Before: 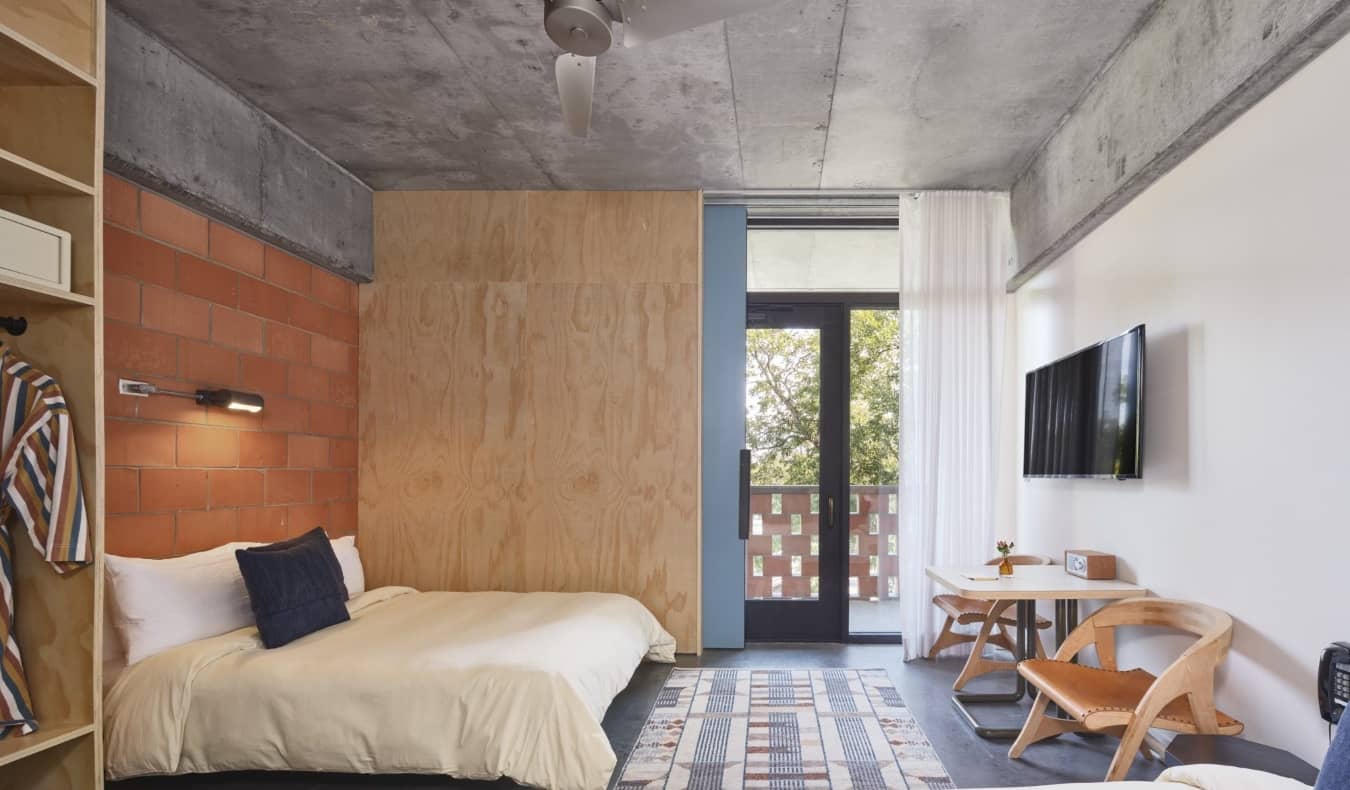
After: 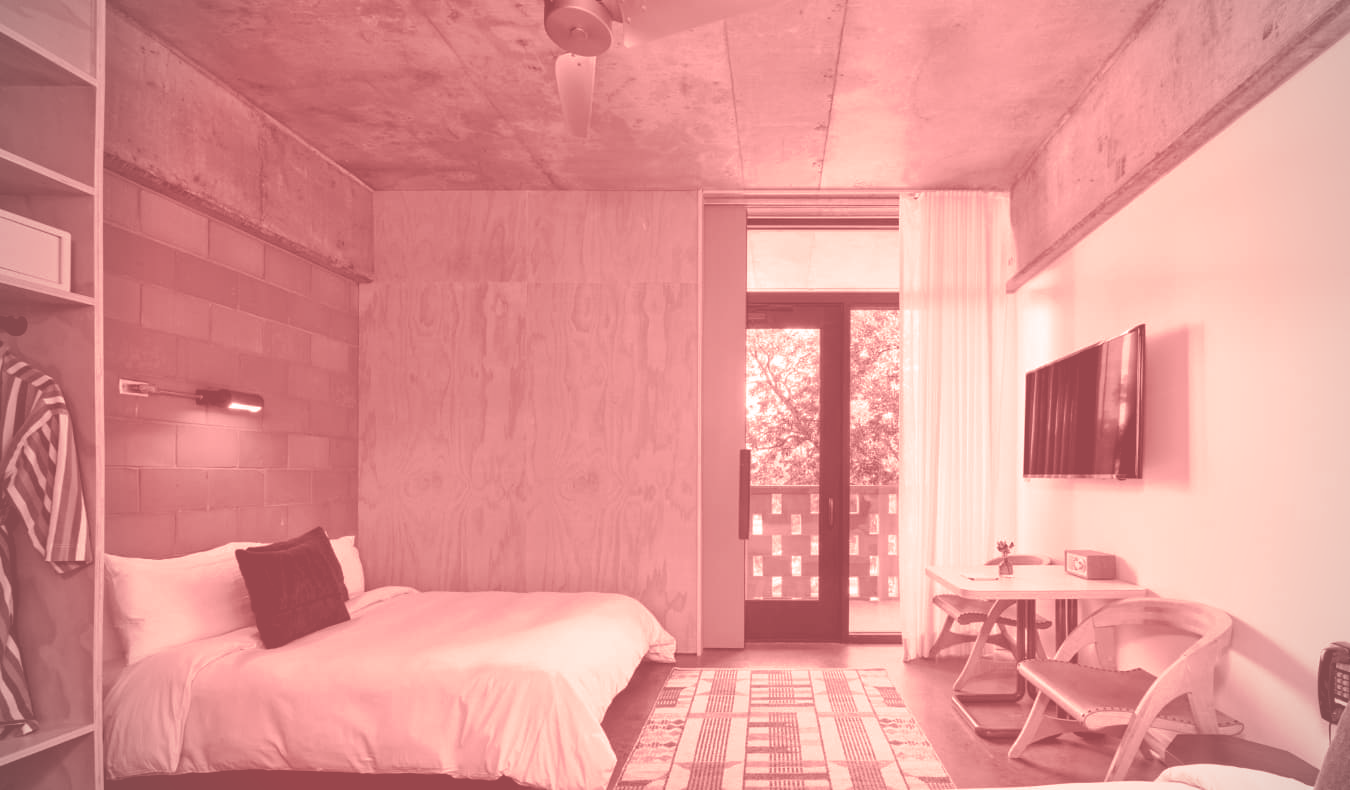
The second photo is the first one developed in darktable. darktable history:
vignetting: fall-off radius 45%, brightness -0.33
split-toning: compress 20%
colorize: on, module defaults | blend: blend mode normal, opacity 25%; mask: uniform (no mask)
levels: levels [0.182, 0.542, 0.902]
